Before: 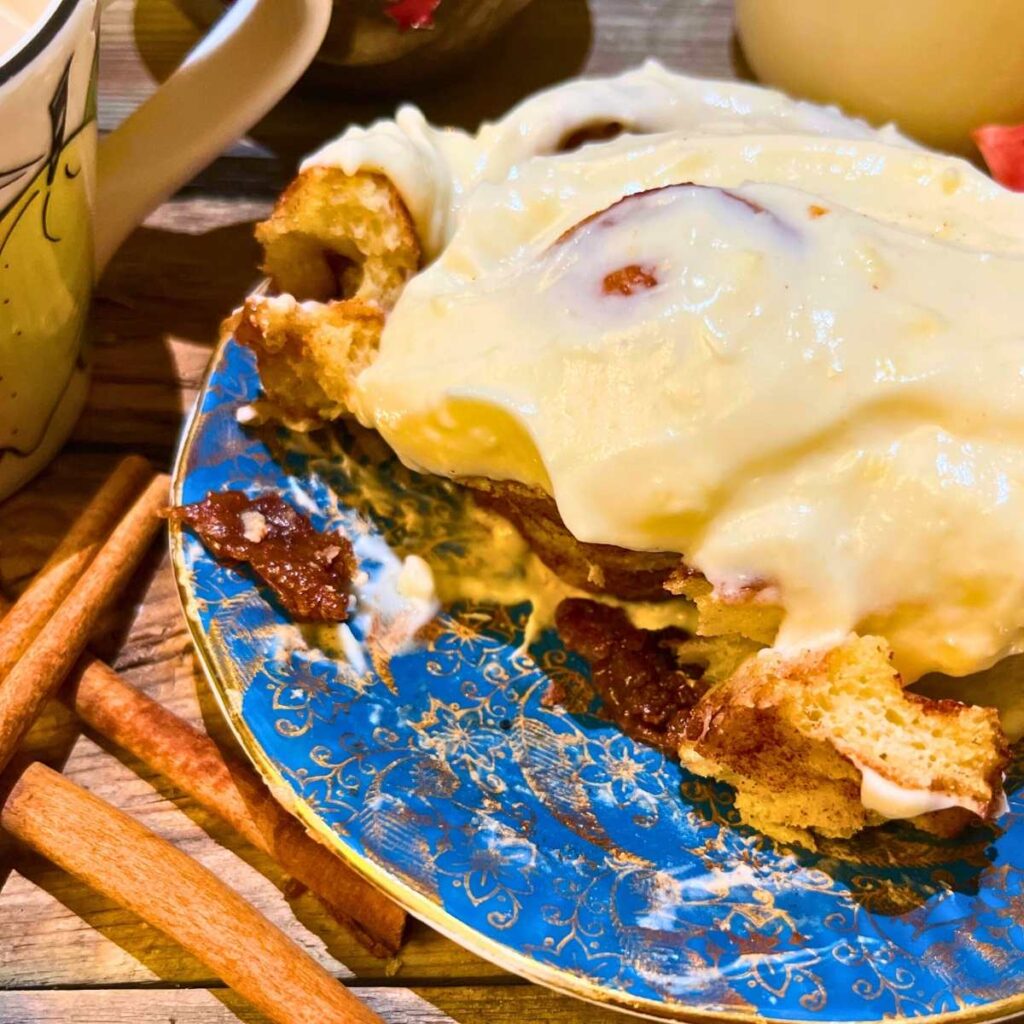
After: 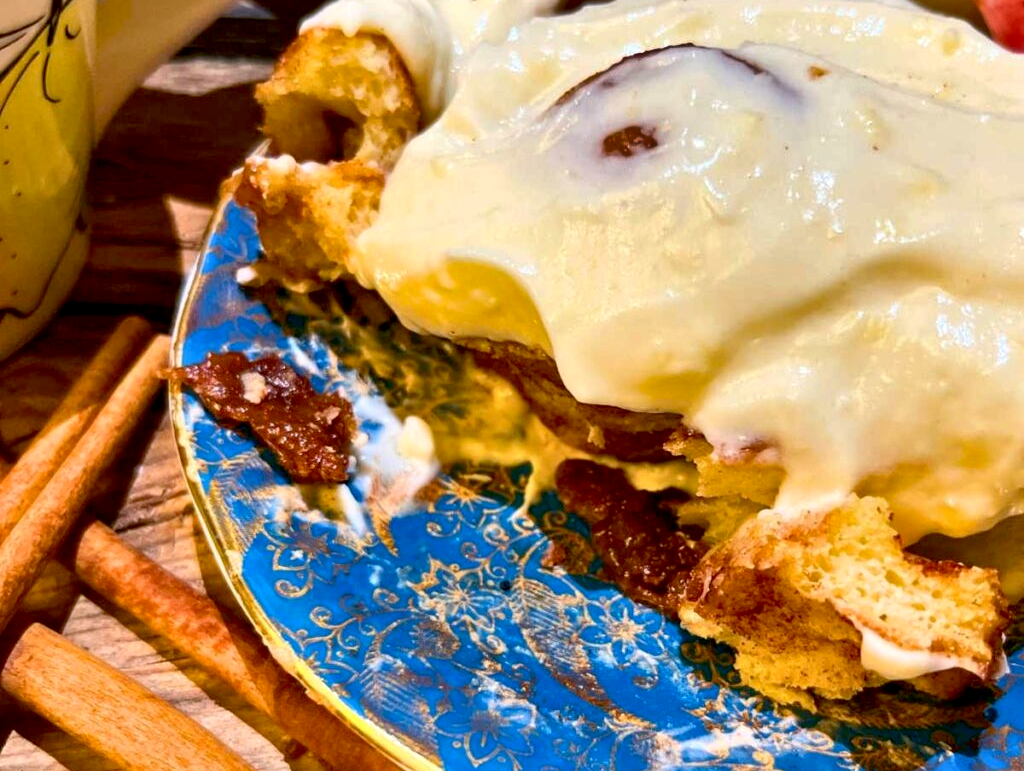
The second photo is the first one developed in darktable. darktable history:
exposure: black level correction 0.009, exposure 0.114 EV, compensate highlight preservation false
crop: top 13.621%, bottom 11.002%
shadows and highlights: highlights color adjustment 0.857%, low approximation 0.01, soften with gaussian
